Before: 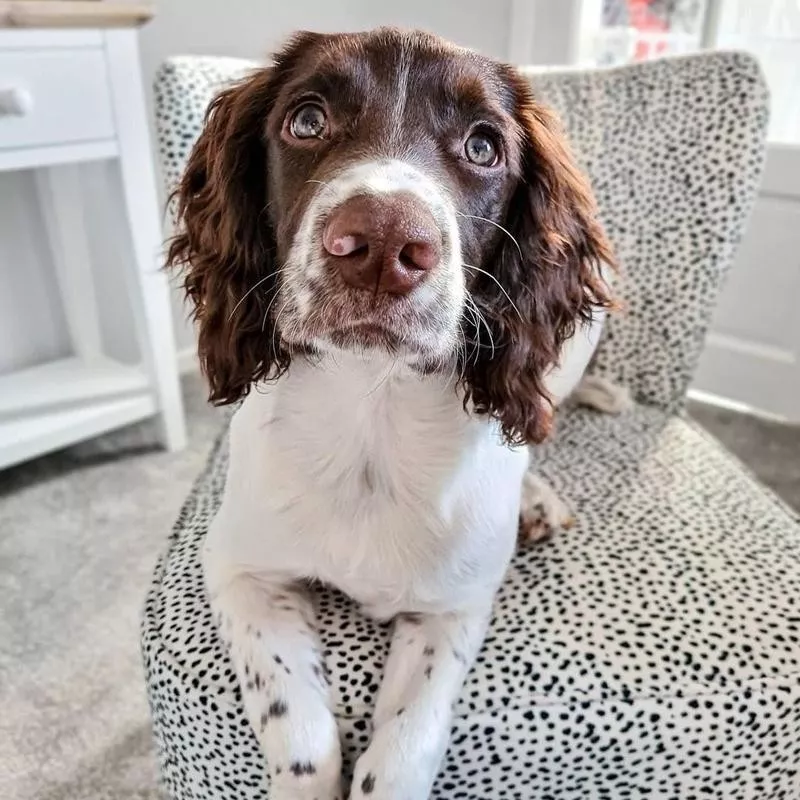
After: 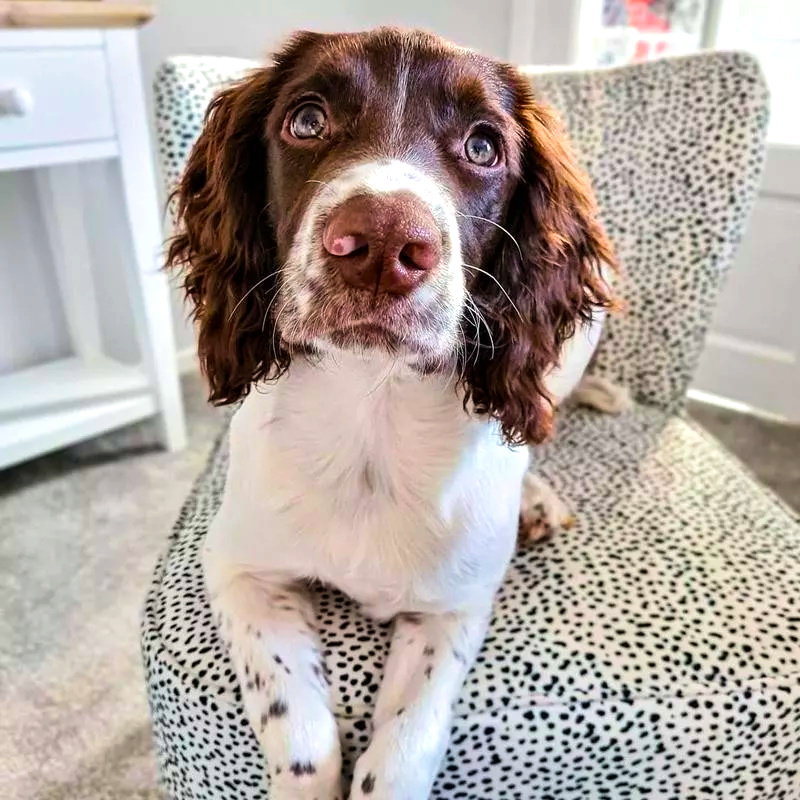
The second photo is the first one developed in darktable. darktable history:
color balance rgb: linear chroma grading › global chroma 9.739%, perceptual saturation grading › global saturation 25.081%, global vibrance 25.026%, contrast 9.612%
velvia: on, module defaults
